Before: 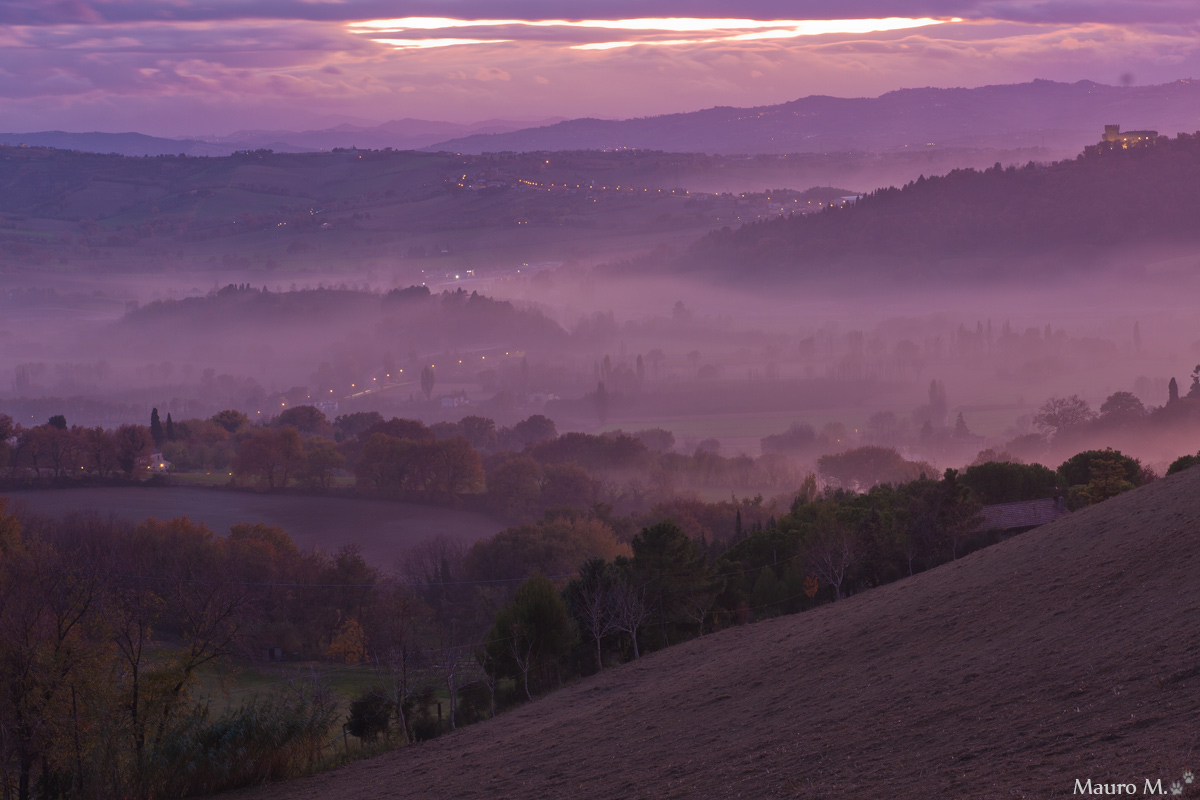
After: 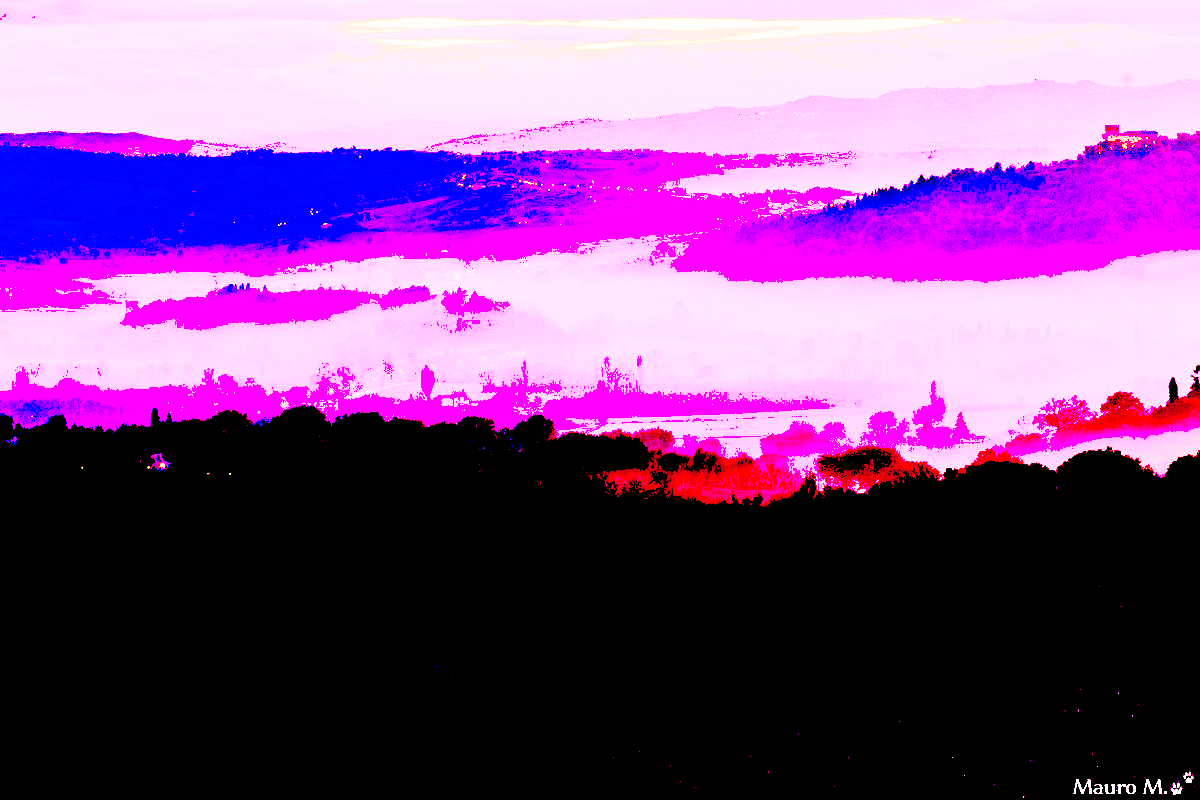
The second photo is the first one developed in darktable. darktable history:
color balance rgb: shadows lift › chroma 1.41%, shadows lift › hue 260°, power › chroma 0.5%, power › hue 260°, highlights gain › chroma 1%, highlights gain › hue 27°, saturation formula JzAzBz (2021)
exposure: black level correction 0.1, exposure 3 EV, compensate highlight preservation false
shadows and highlights: on, module defaults
base curve: curves: ch0 [(0, 0) (0.257, 0.25) (0.482, 0.586) (0.757, 0.871) (1, 1)]
